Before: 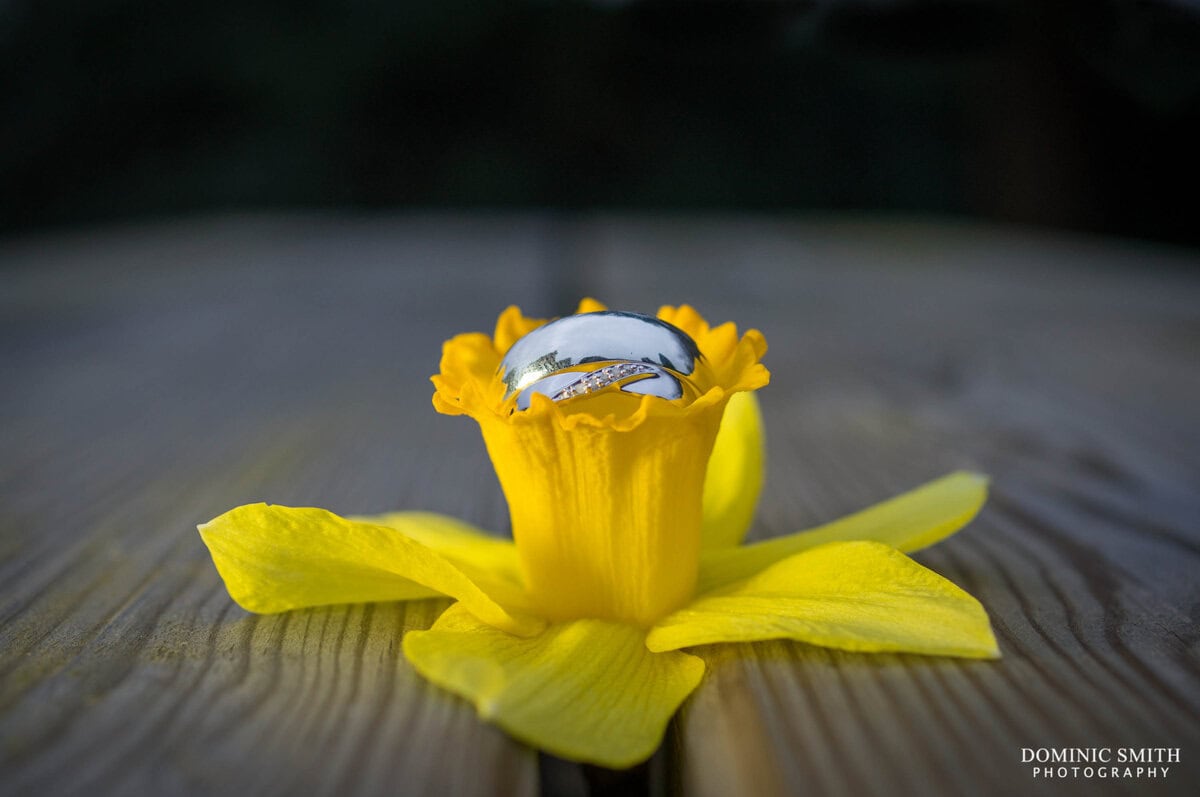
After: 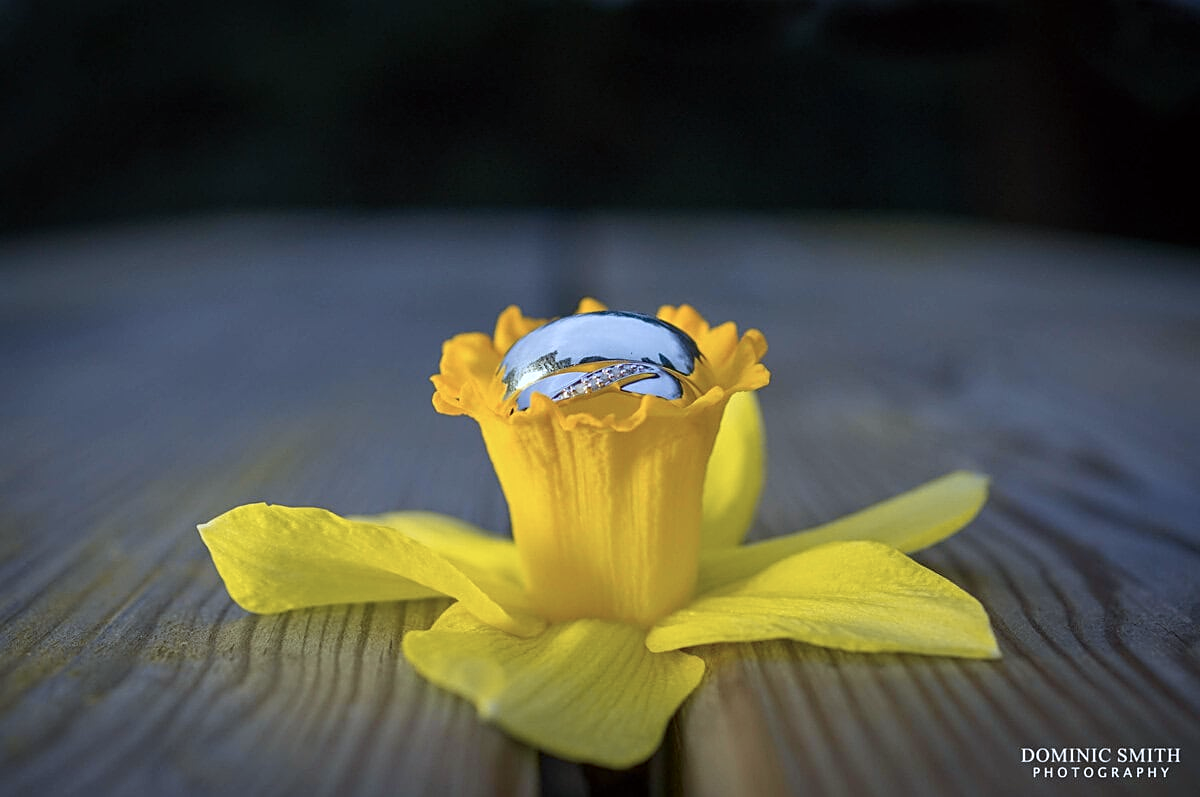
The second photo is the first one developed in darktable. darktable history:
sharpen: on, module defaults
color calibration: illuminant custom, x 0.368, y 0.373, temperature 4330.32 K
tone curve: curves: ch1 [(0, 0) (0.214, 0.291) (0.372, 0.44) (0.463, 0.476) (0.498, 0.502) (0.521, 0.531) (1, 1)]; ch2 [(0, 0) (0.456, 0.447) (0.5, 0.5) (0.547, 0.557) (0.592, 0.57) (0.631, 0.602) (1, 1)], color space Lab, independent channels, preserve colors none
